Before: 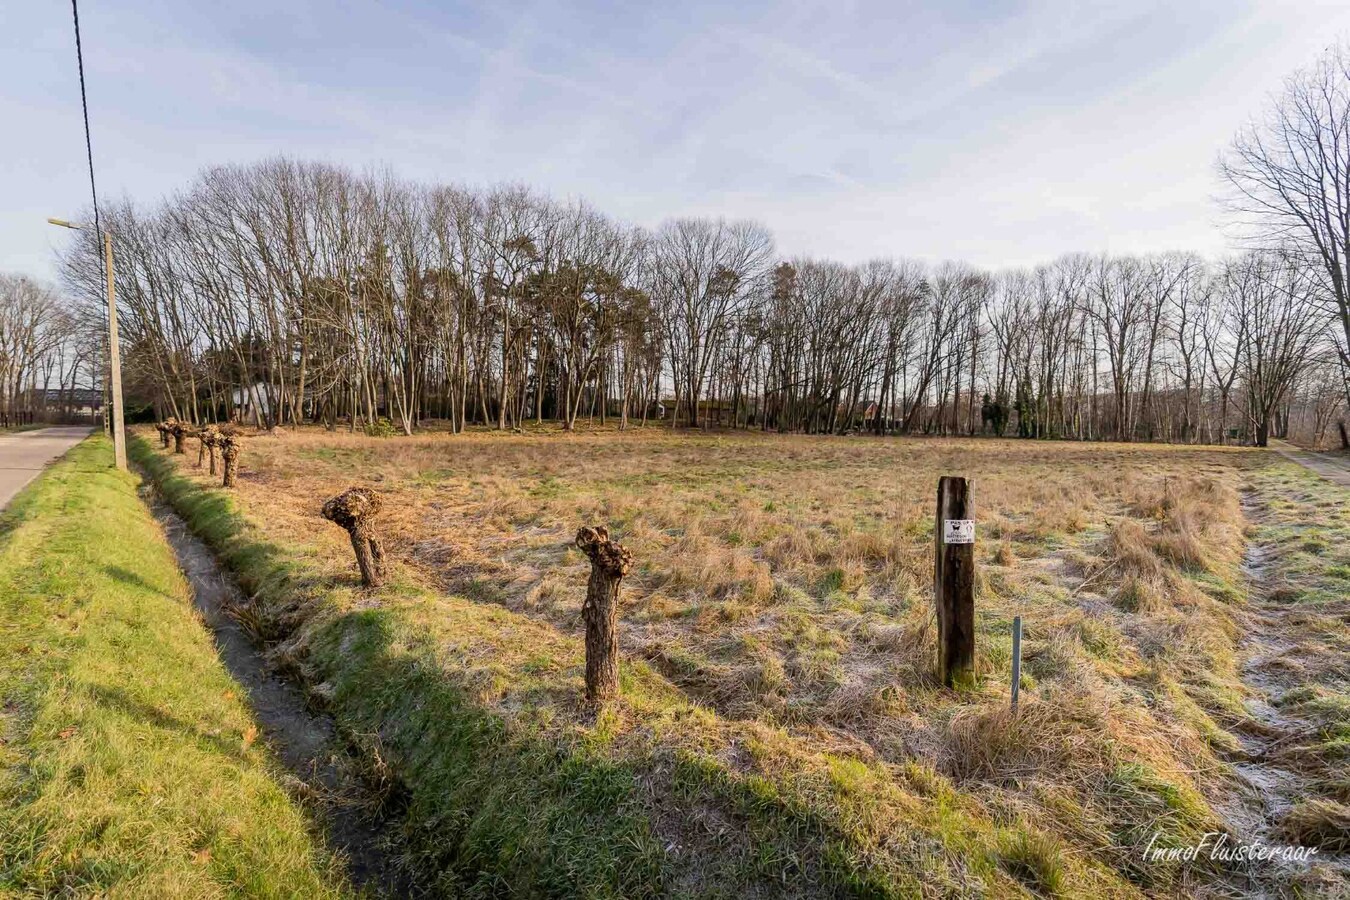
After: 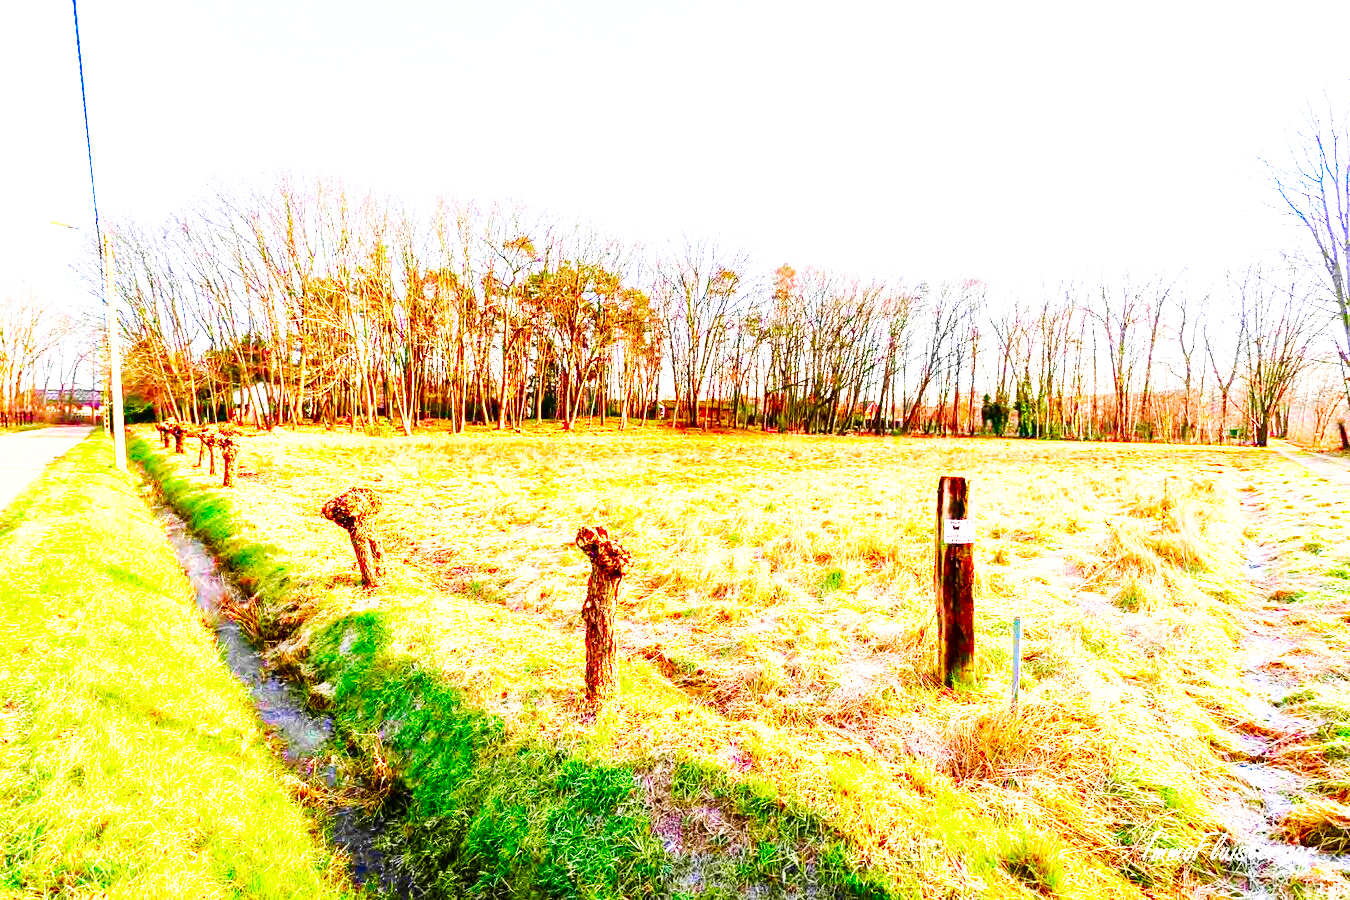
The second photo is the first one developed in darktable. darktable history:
base curve: curves: ch0 [(0, 0) (0.007, 0.004) (0.027, 0.03) (0.046, 0.07) (0.207, 0.54) (0.442, 0.872) (0.673, 0.972) (1, 1)], preserve colors none
exposure: black level correction 0, exposure 1.365 EV, compensate exposure bias true, compensate highlight preservation false
color correction: highlights b* 0.041, saturation 2.94
